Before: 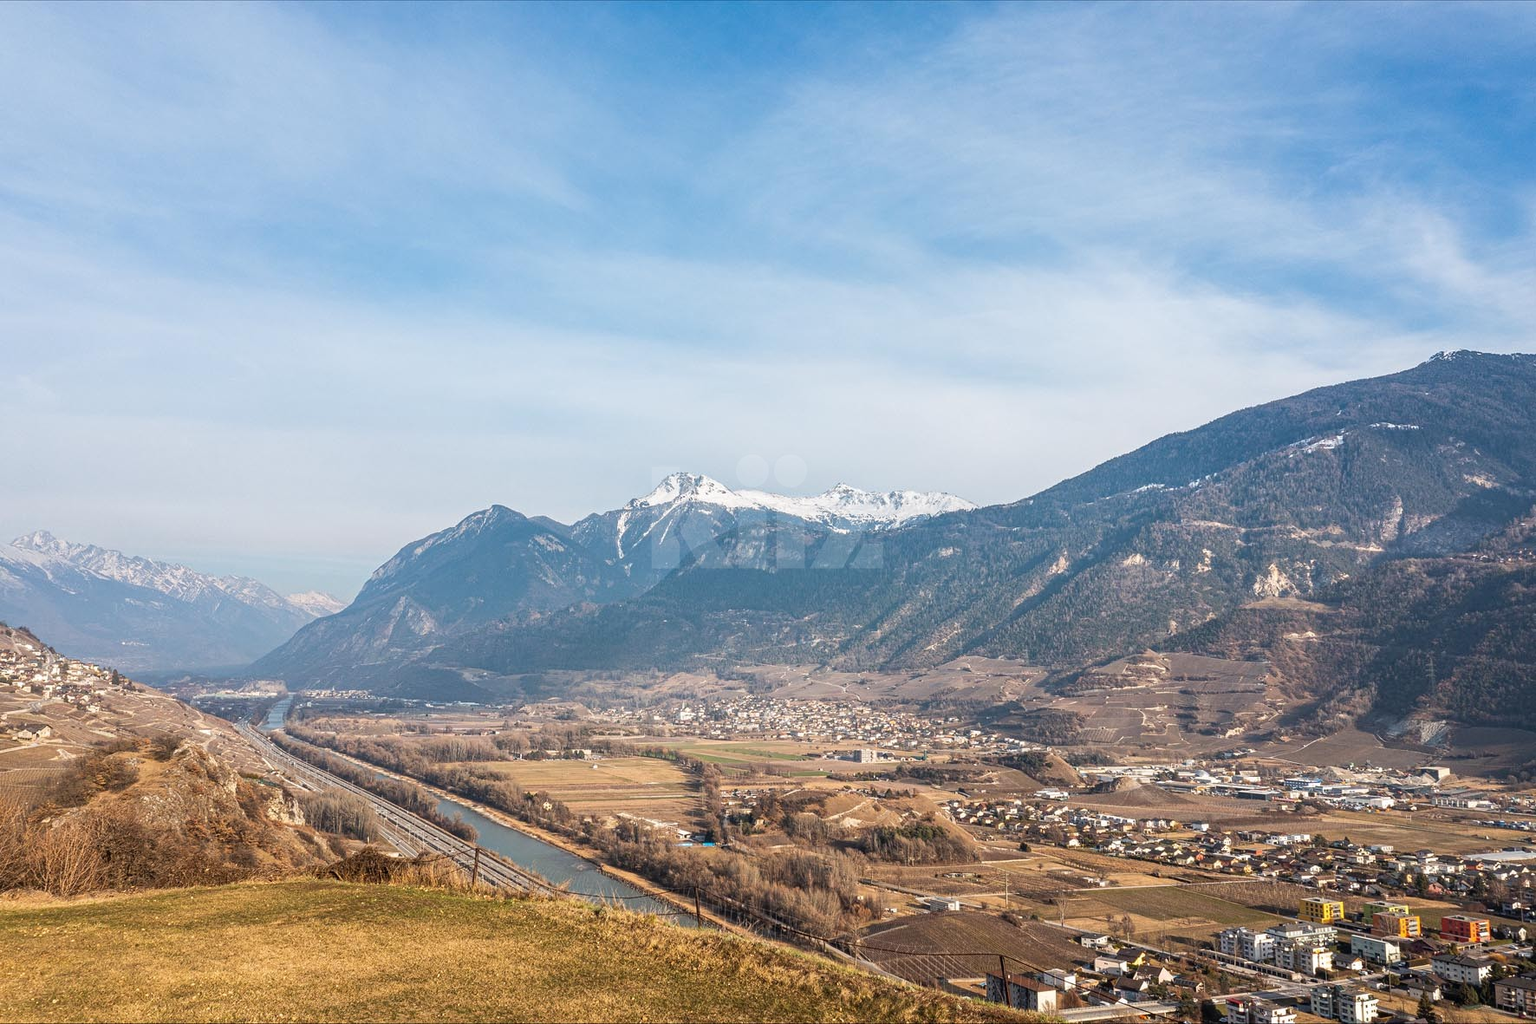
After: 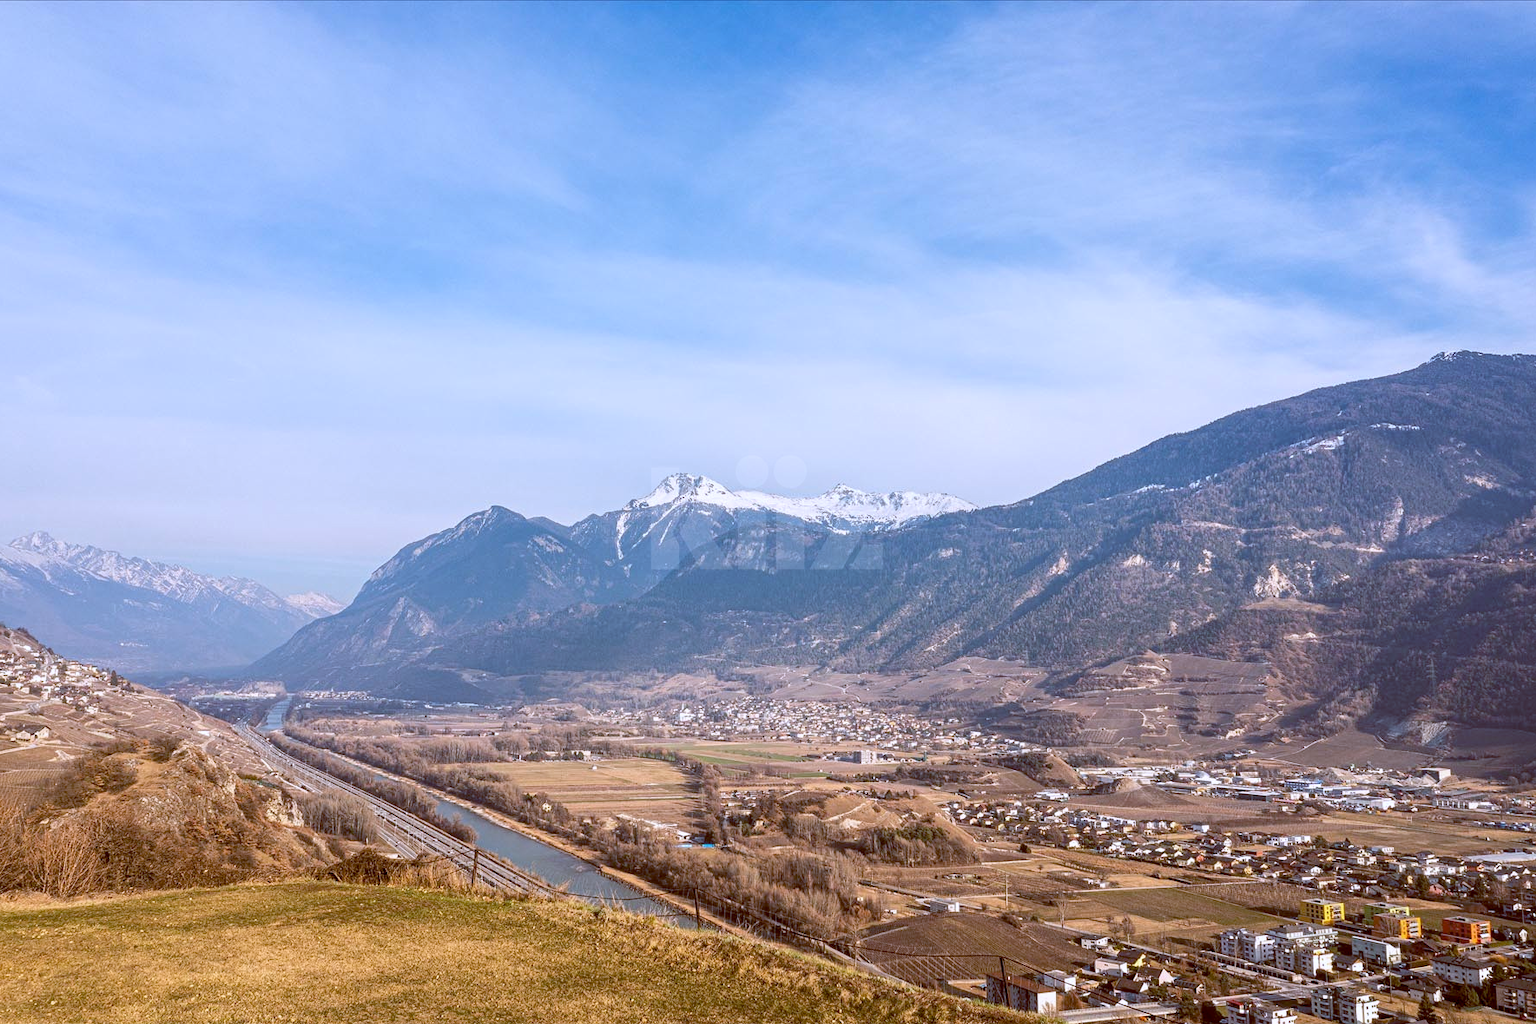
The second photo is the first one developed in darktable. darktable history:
color calibration: illuminant custom, x 0.371, y 0.383, temperature 4278.55 K
color balance rgb: shadows lift › chroma 2.01%, shadows lift › hue 215.96°, highlights gain › chroma 0.256%, highlights gain › hue 331.98°, global offset › chroma 0.397%, global offset › hue 35.34°, perceptual saturation grading › global saturation 0.824%
crop and rotate: left 0.127%, bottom 0.006%
